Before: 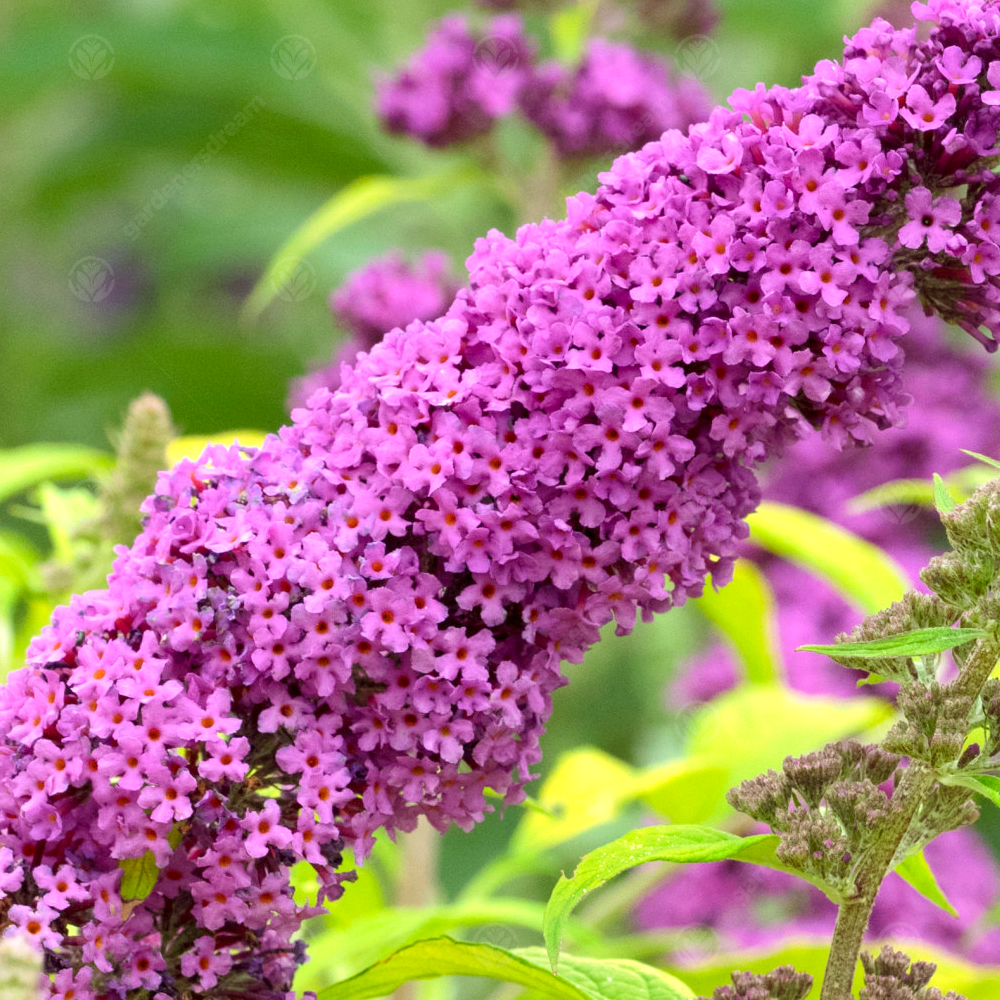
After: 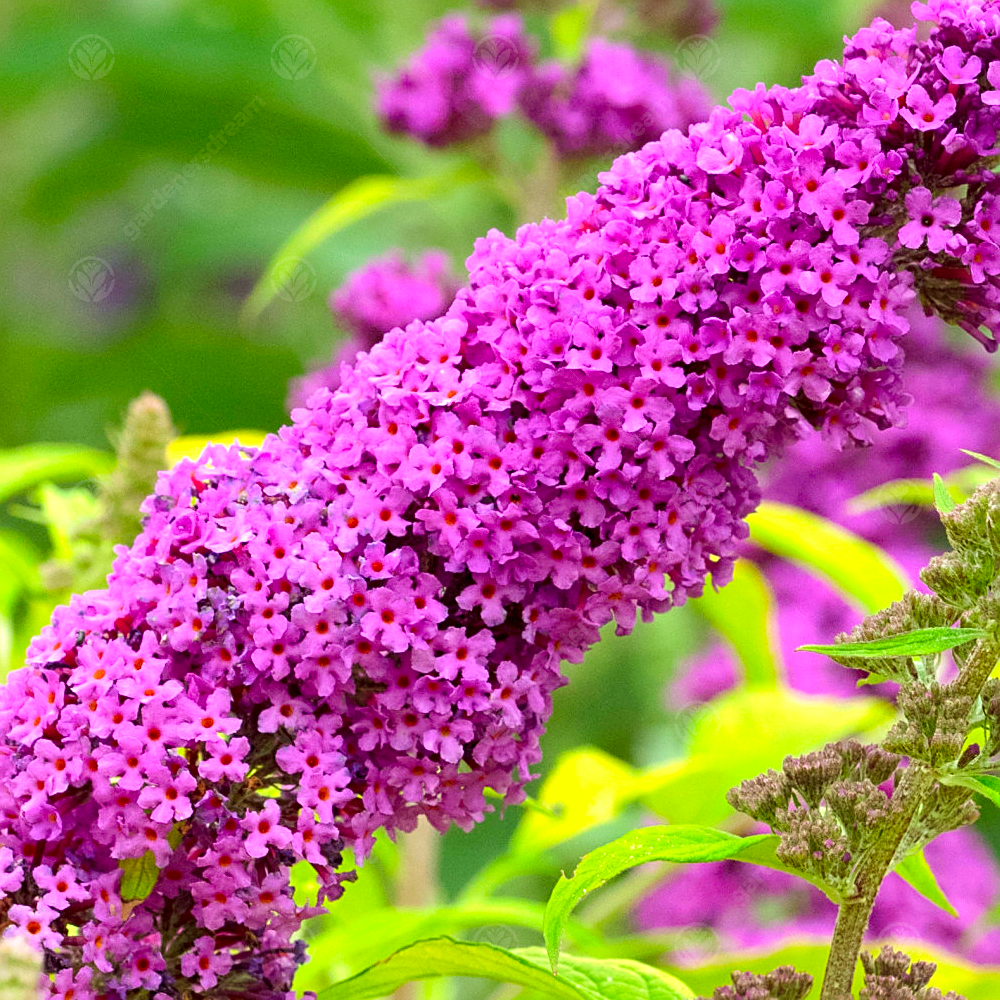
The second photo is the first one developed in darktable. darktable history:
color correction: highlights b* -0.054, saturation 1.29
sharpen: on, module defaults
